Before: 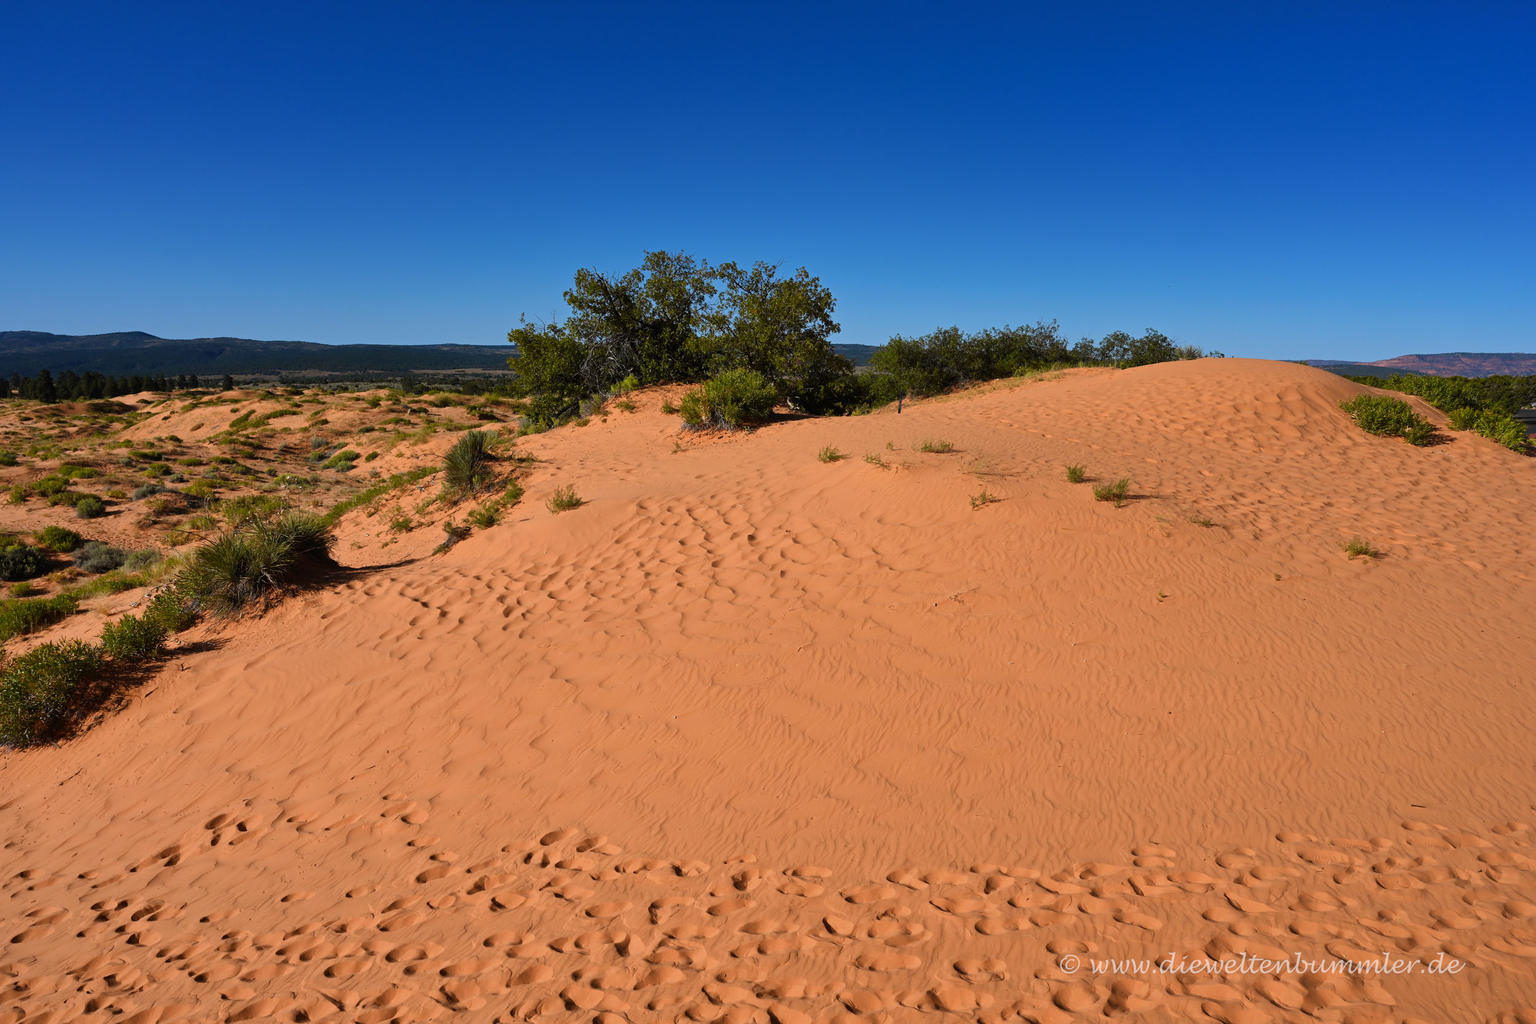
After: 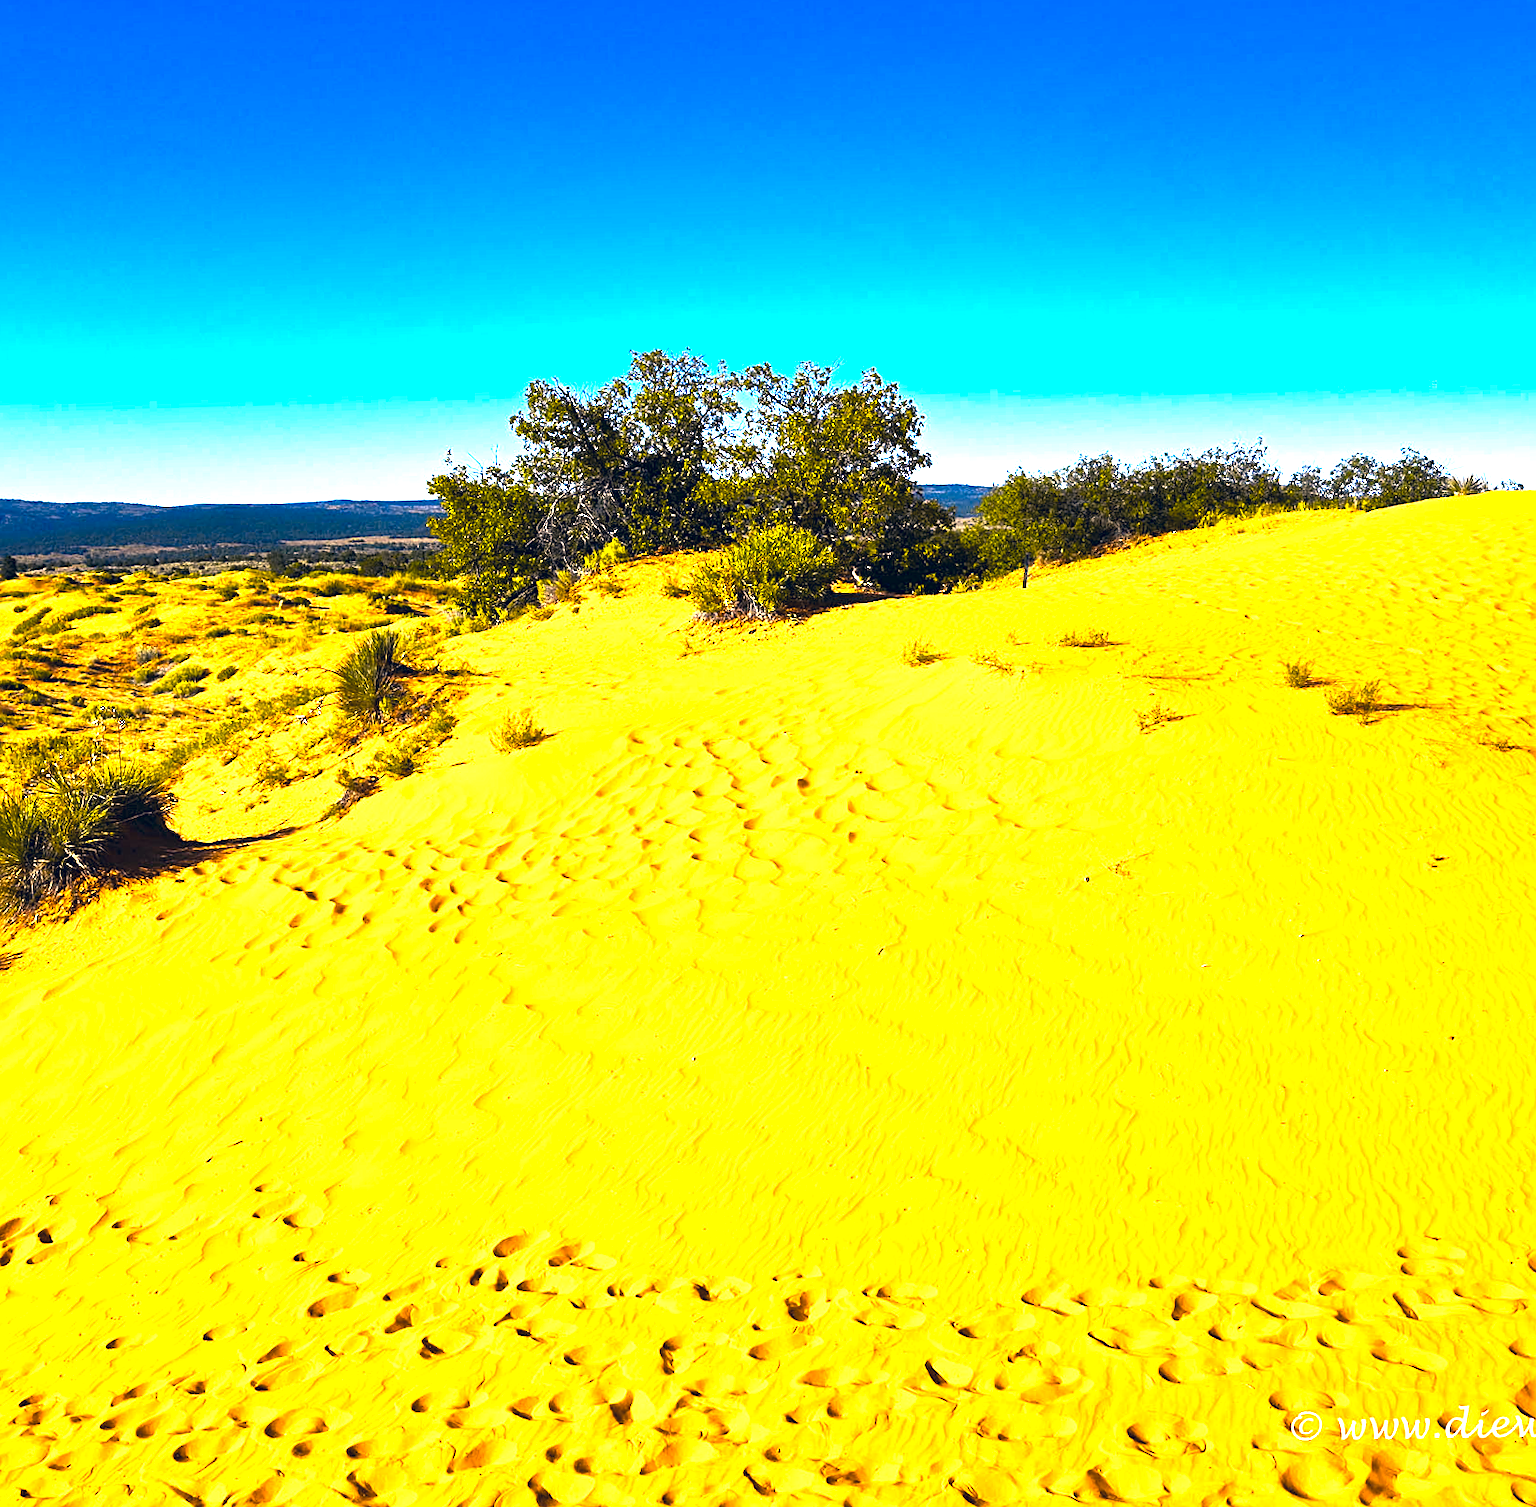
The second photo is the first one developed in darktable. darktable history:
color balance rgb: perceptual saturation grading › global saturation 25%, perceptual brilliance grading › global brilliance 35%, perceptual brilliance grading › highlights 50%, perceptual brilliance grading › mid-tones 60%, perceptual brilliance grading › shadows 35%, global vibrance 20%
color contrast: green-magenta contrast 0.85, blue-yellow contrast 1.25, unbound 0
sharpen: radius 2.167, amount 0.381, threshold 0
color correction: highlights a* 14.46, highlights b* 5.85, shadows a* -5.53, shadows b* -15.24, saturation 0.85
color zones: curves: ch0 [(0.068, 0.464) (0.25, 0.5) (0.48, 0.508) (0.75, 0.536) (0.886, 0.476) (0.967, 0.456)]; ch1 [(0.066, 0.456) (0.25, 0.5) (0.616, 0.508) (0.746, 0.56) (0.934, 0.444)]
crop and rotate: left 13.342%, right 19.991%
rotate and perspective: rotation -1.32°, lens shift (horizontal) -0.031, crop left 0.015, crop right 0.985, crop top 0.047, crop bottom 0.982
